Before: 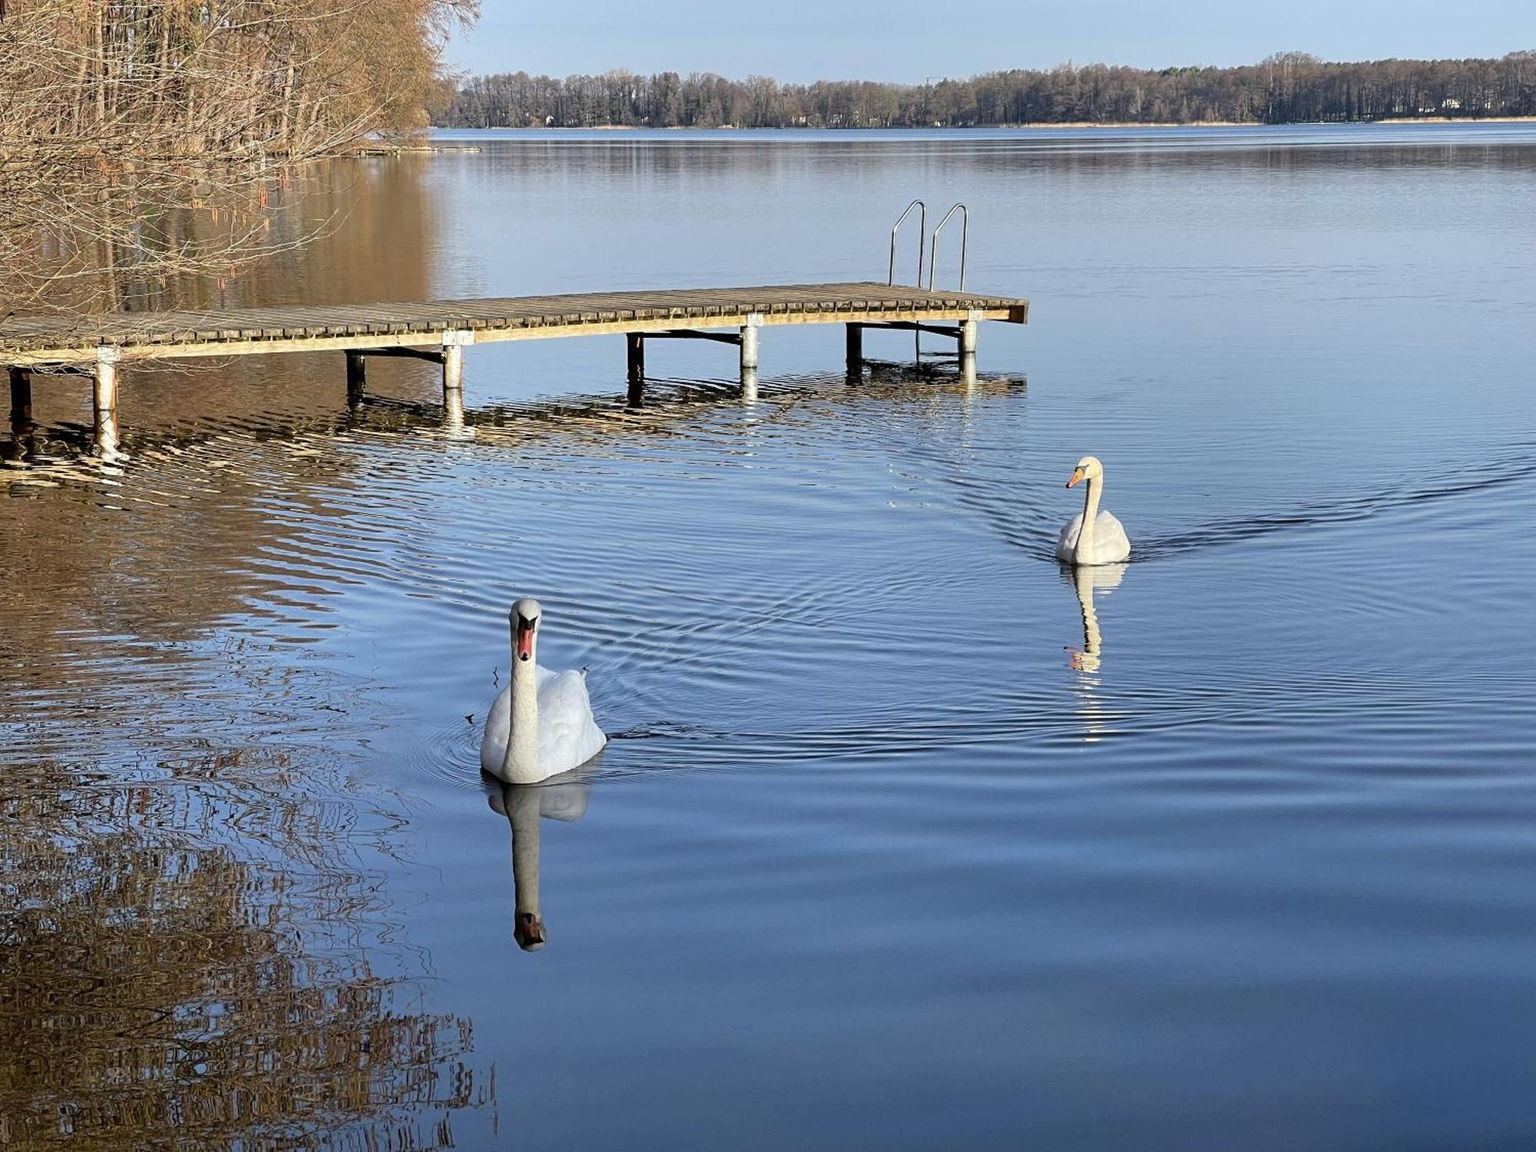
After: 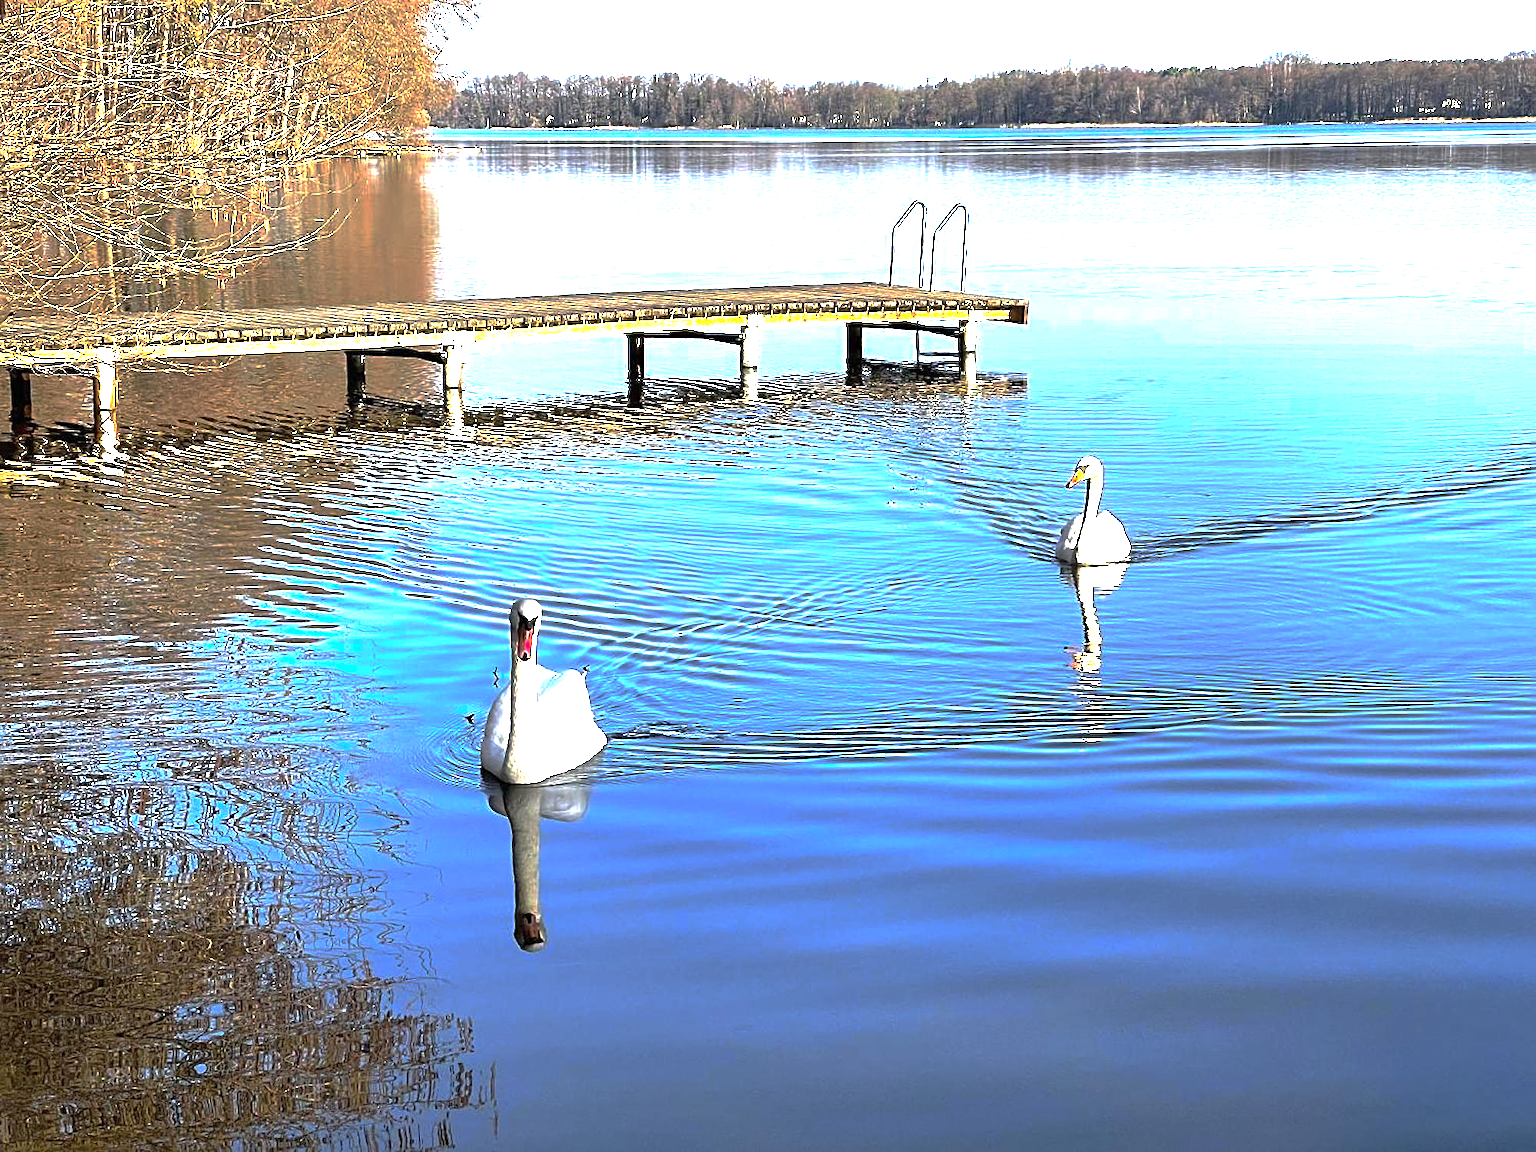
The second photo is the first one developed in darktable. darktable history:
exposure: black level correction 0, exposure 1.499 EV, compensate highlight preservation false
base curve: curves: ch0 [(0, 0) (0.826, 0.587) (1, 1)], preserve colors none
sharpen: radius 2.52, amount 0.337
